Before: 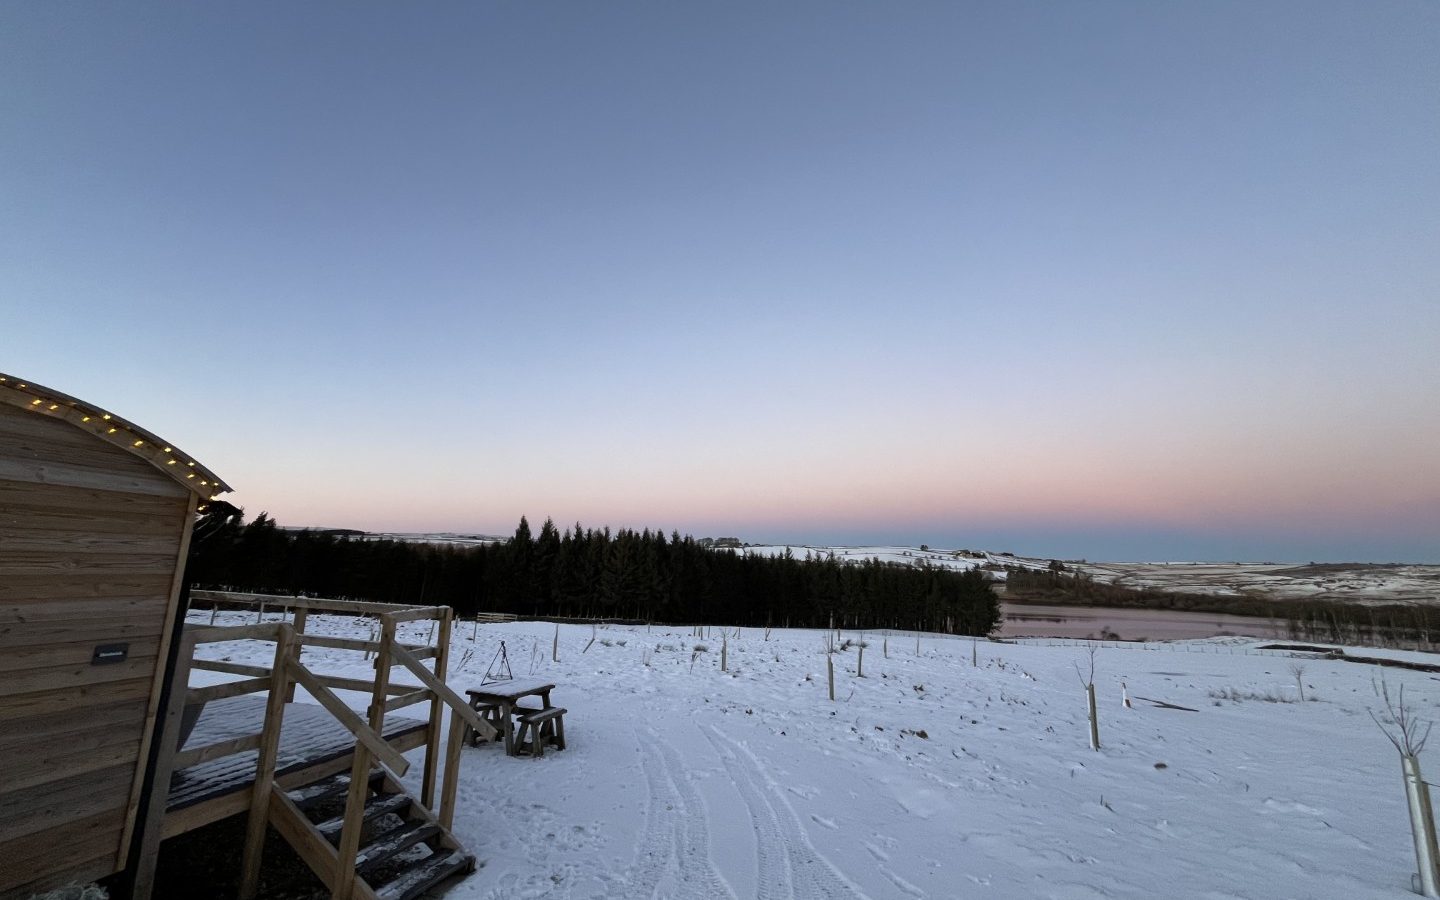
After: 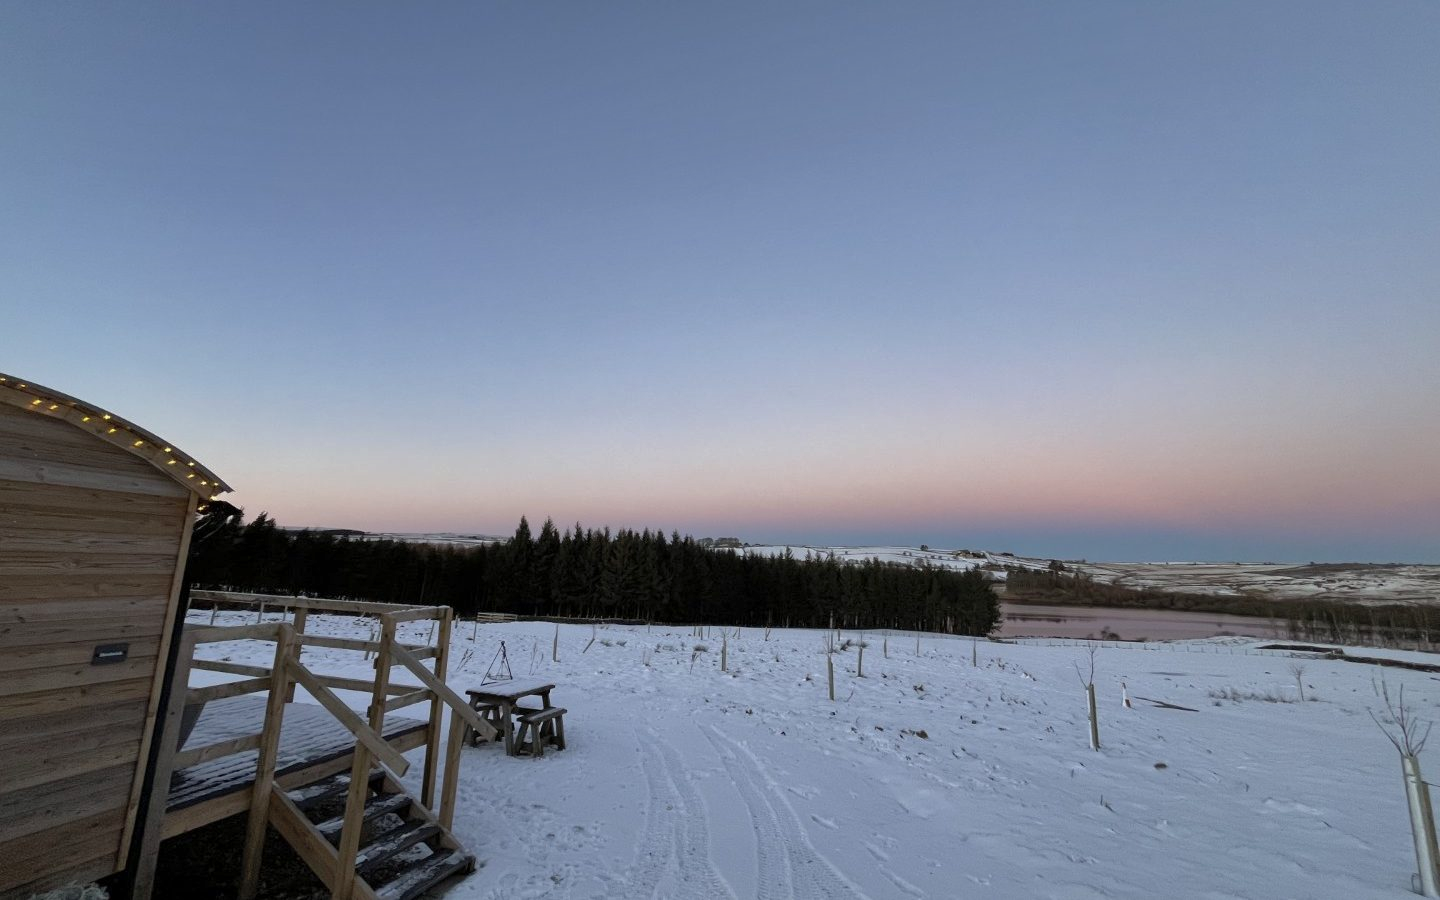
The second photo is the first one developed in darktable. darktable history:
shadows and highlights: shadows 40.12, highlights -60.04, highlights color adjustment 39.71%
